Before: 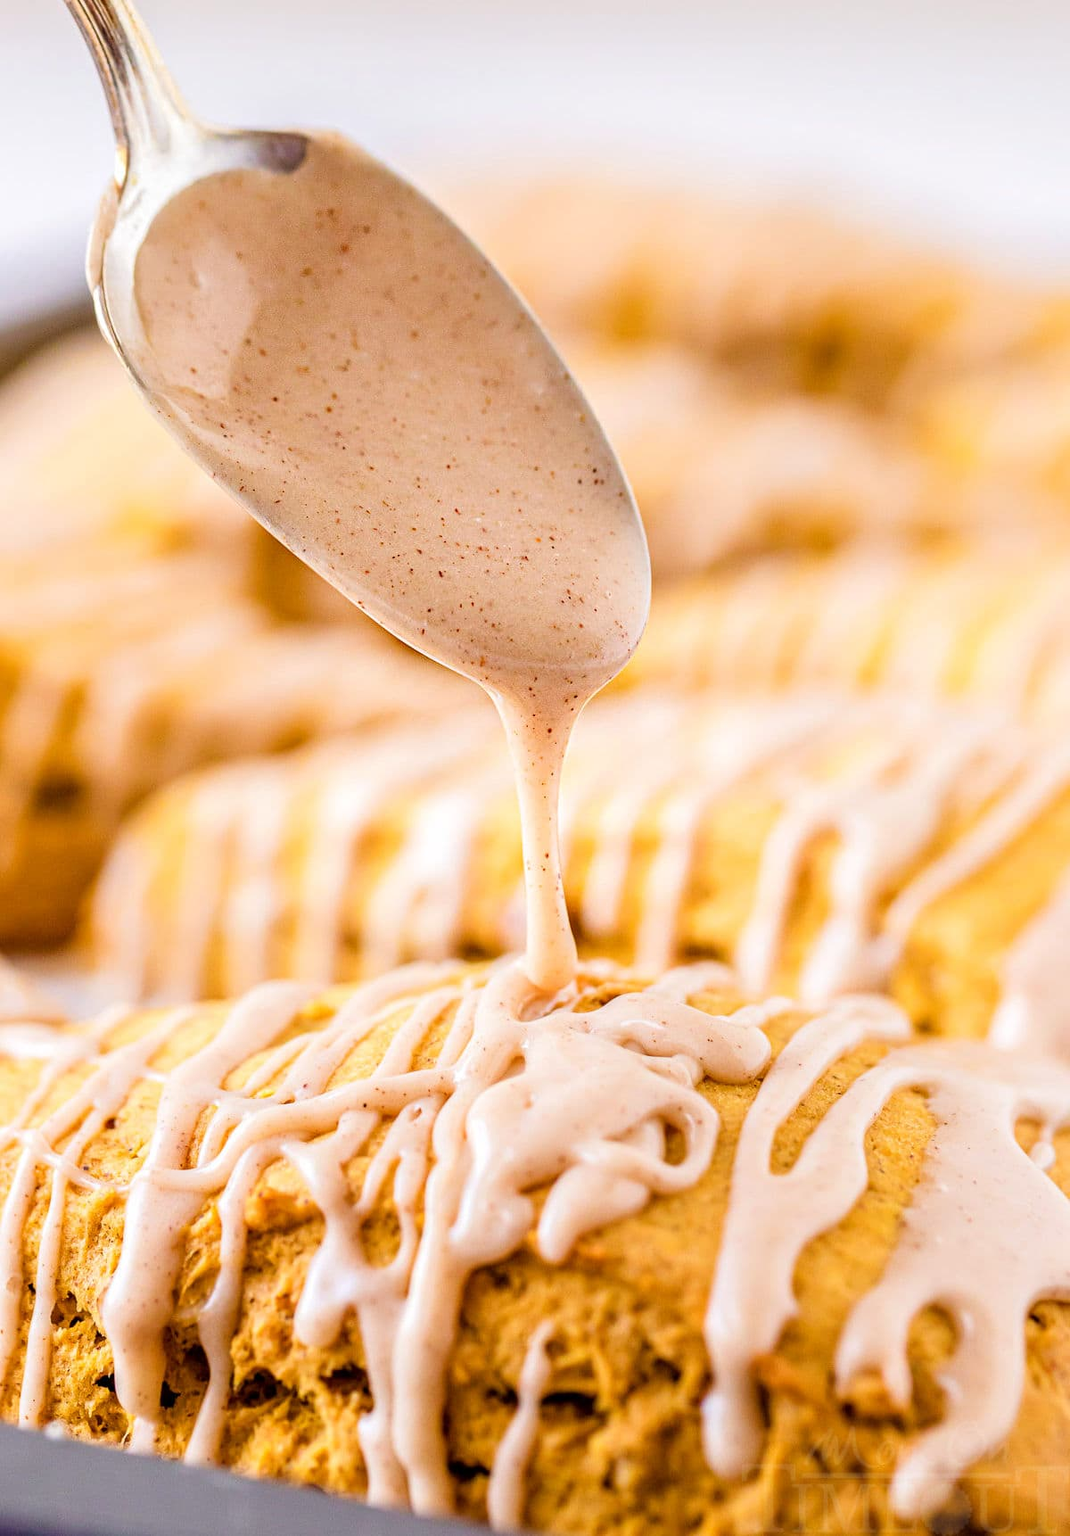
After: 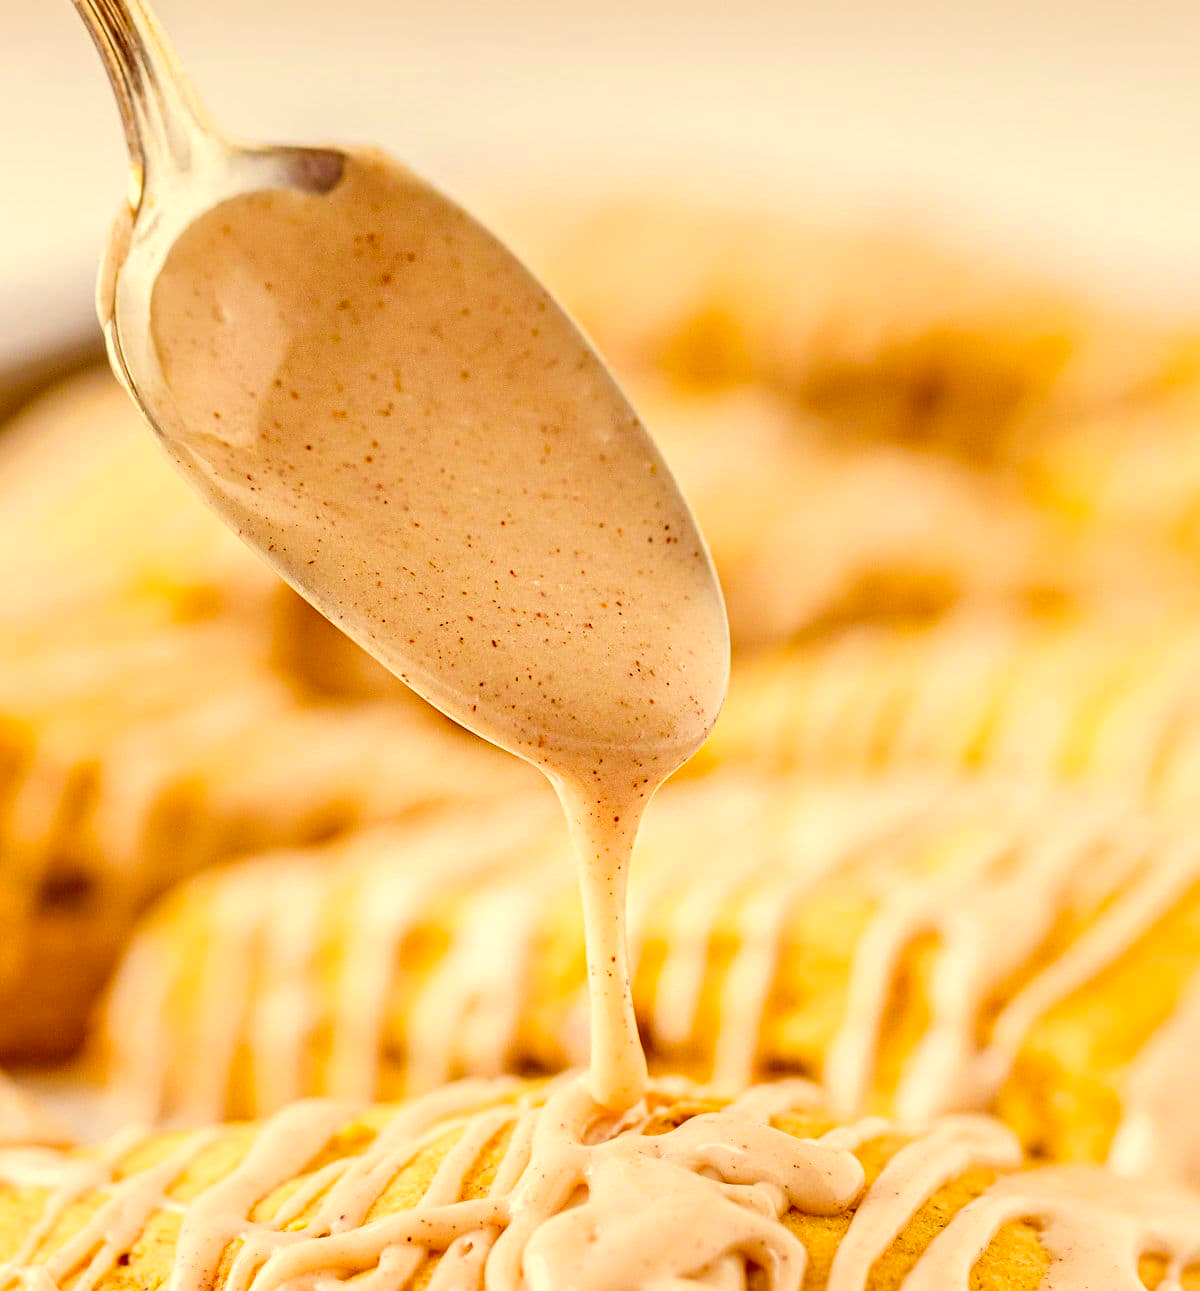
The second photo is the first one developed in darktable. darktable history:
white balance: red 1, blue 1
crop: bottom 24.988%
color correction: highlights a* 1.12, highlights b* 24.26, shadows a* 15.58, shadows b* 24.26
